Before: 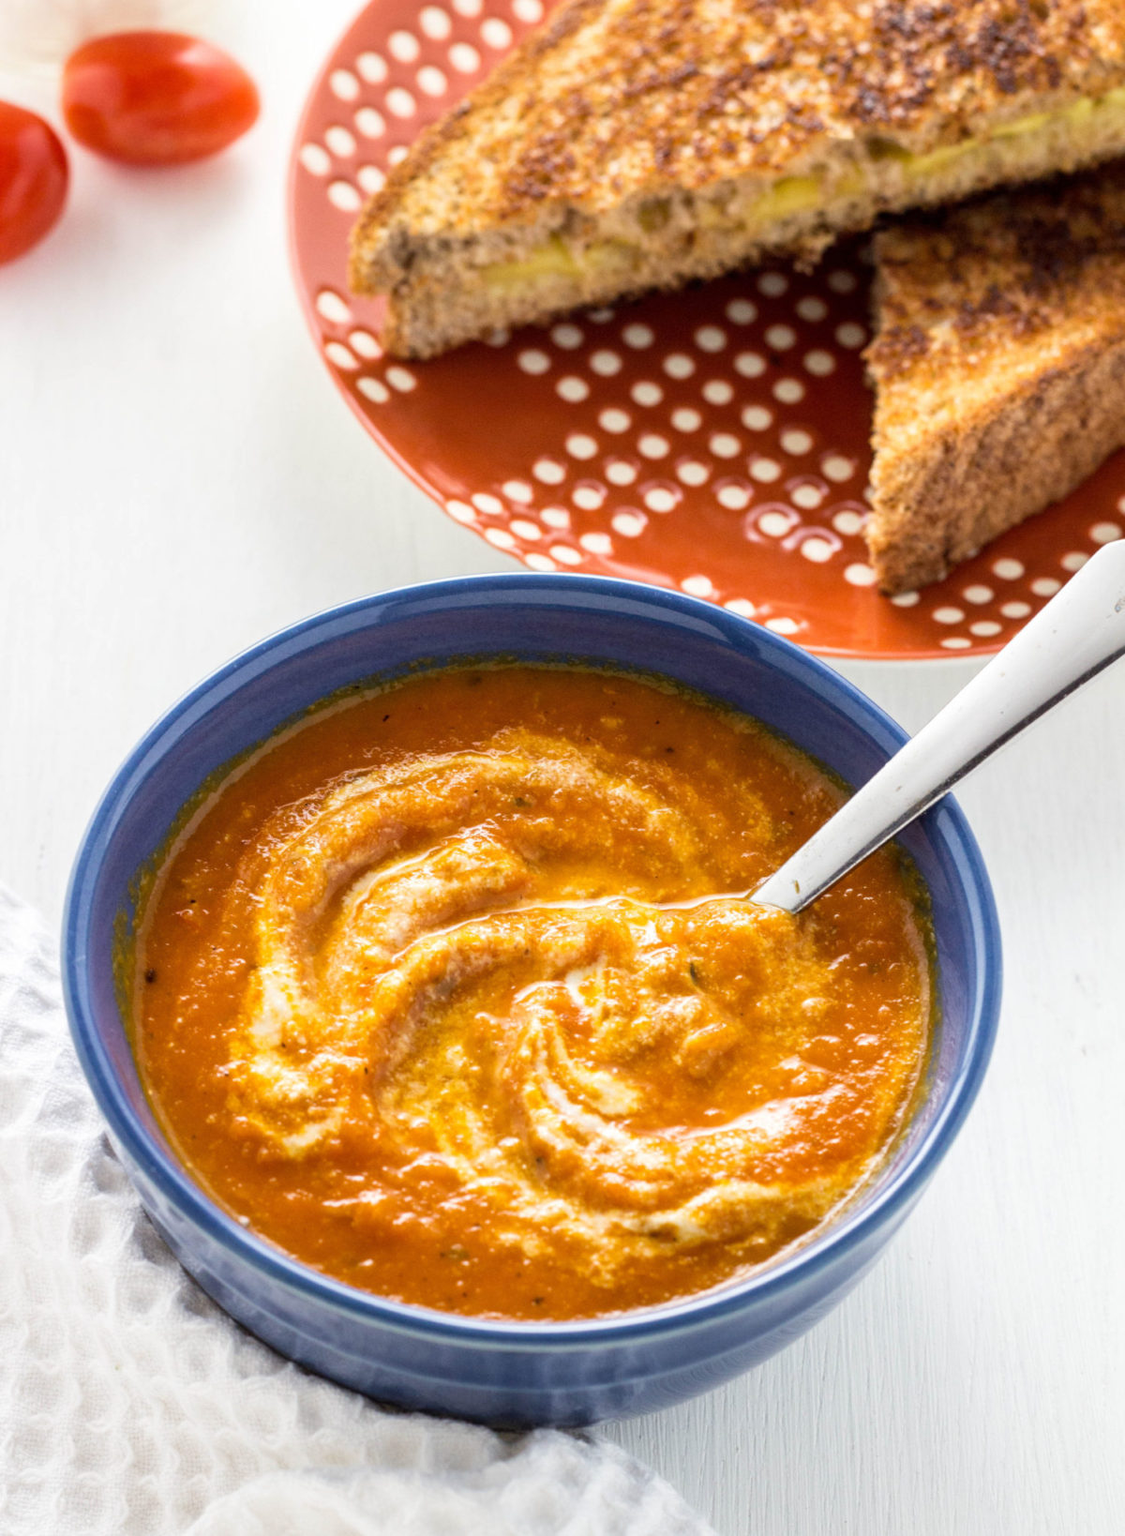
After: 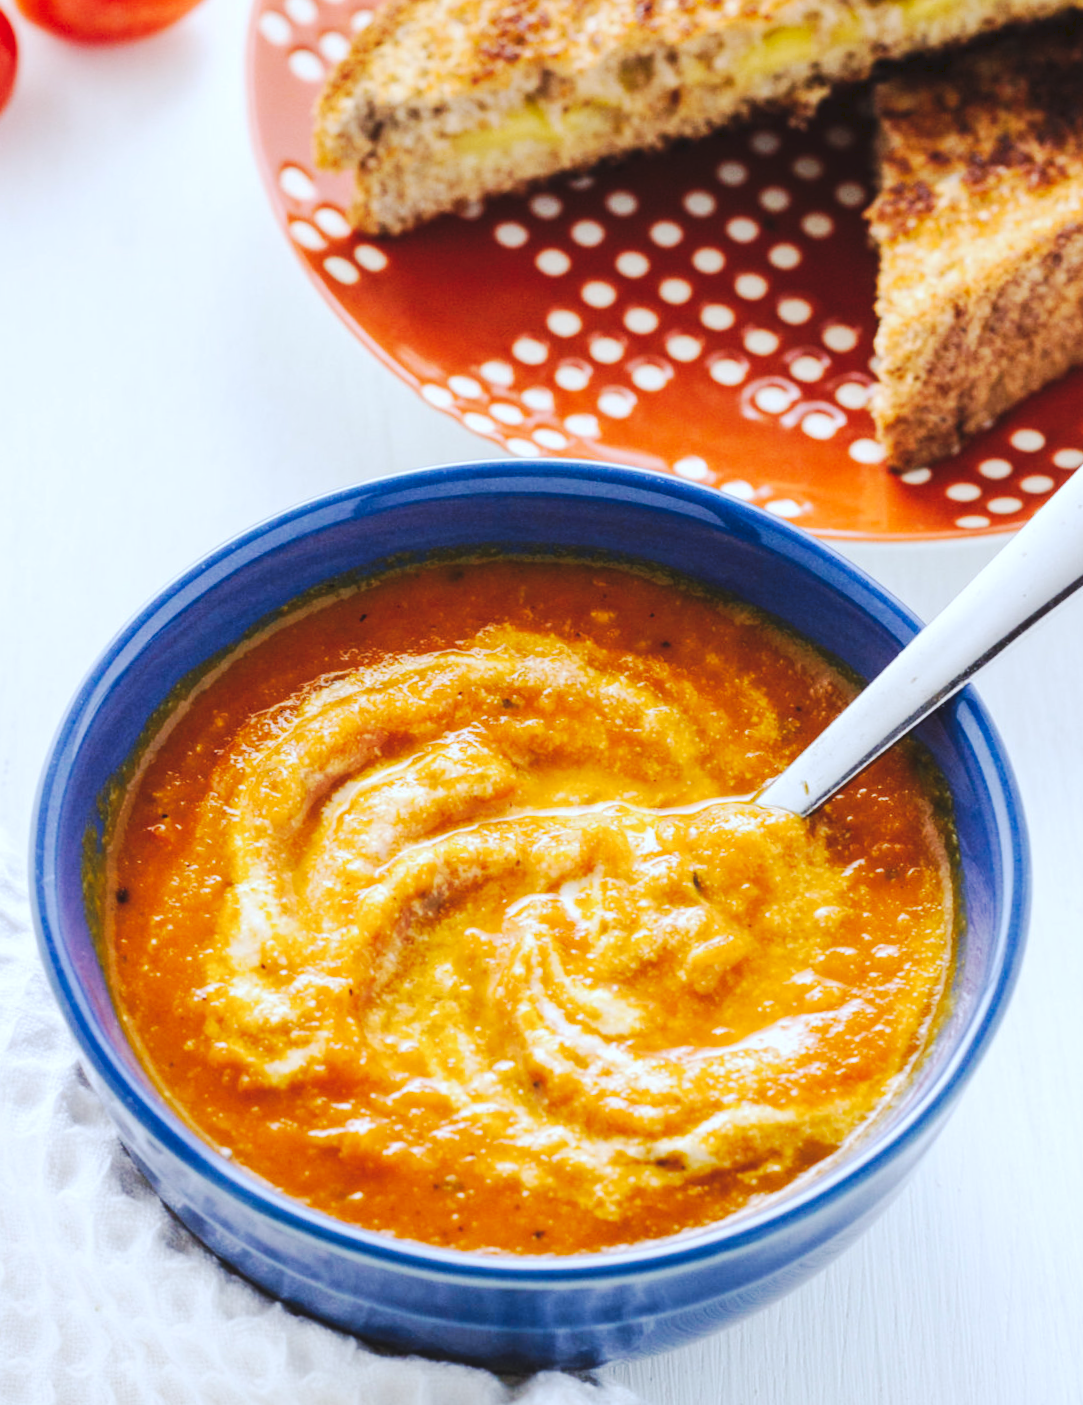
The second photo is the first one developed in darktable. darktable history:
tone curve: curves: ch0 [(0, 0) (0.003, 0.062) (0.011, 0.07) (0.025, 0.083) (0.044, 0.094) (0.069, 0.105) (0.1, 0.117) (0.136, 0.136) (0.177, 0.164) (0.224, 0.201) (0.277, 0.256) (0.335, 0.335) (0.399, 0.424) (0.468, 0.529) (0.543, 0.641) (0.623, 0.725) (0.709, 0.787) (0.801, 0.849) (0.898, 0.917) (1, 1)], preserve colors none
color calibration: x 0.37, y 0.382, temperature 4313.32 K
crop: left 3.305%, top 6.436%, right 6.389%, bottom 3.258%
rotate and perspective: rotation -1.32°, lens shift (horizontal) -0.031, crop left 0.015, crop right 0.985, crop top 0.047, crop bottom 0.982
